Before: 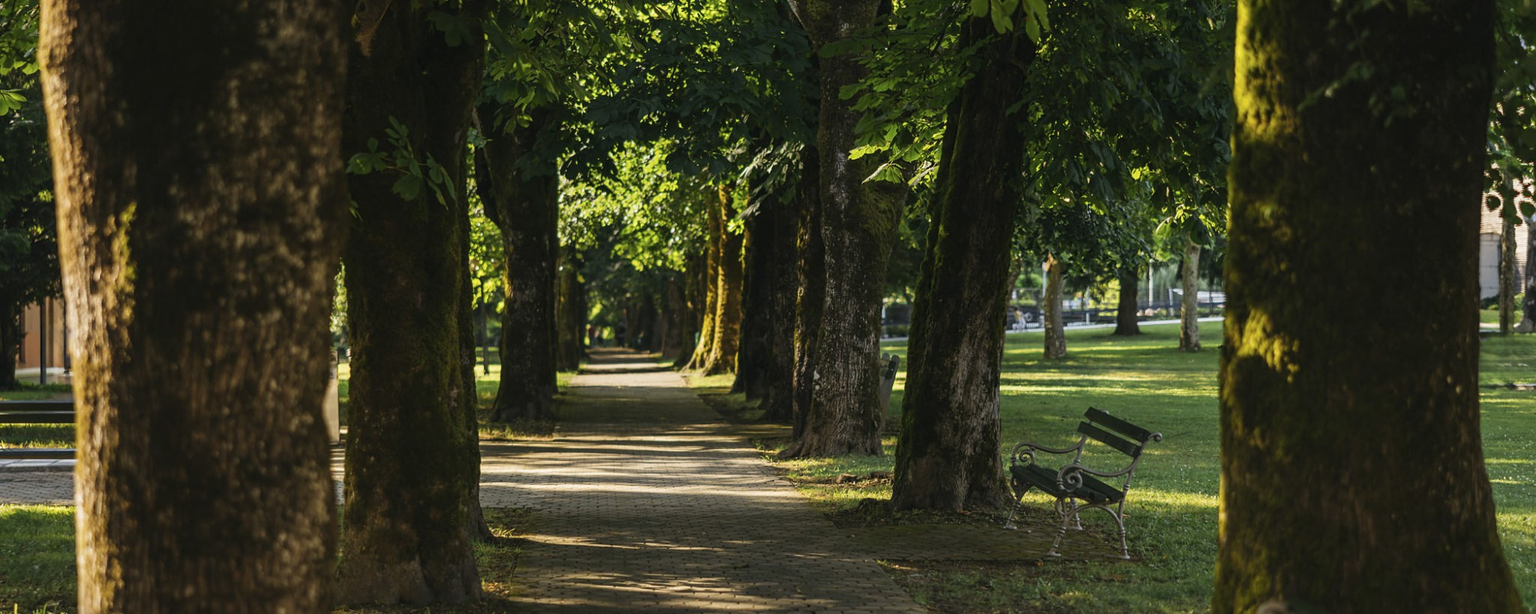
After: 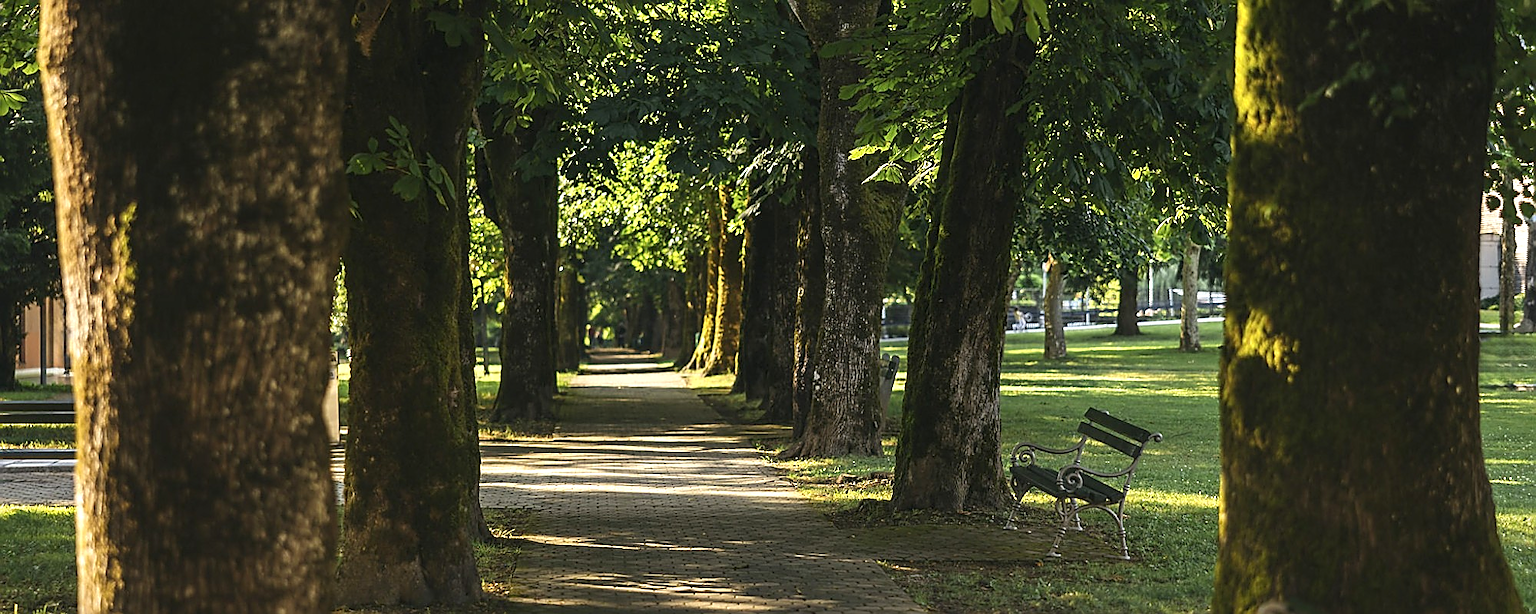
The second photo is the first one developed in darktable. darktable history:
sharpen: radius 1.414, amount 1.264, threshold 0.675
exposure: exposure 0.551 EV, compensate highlight preservation false
